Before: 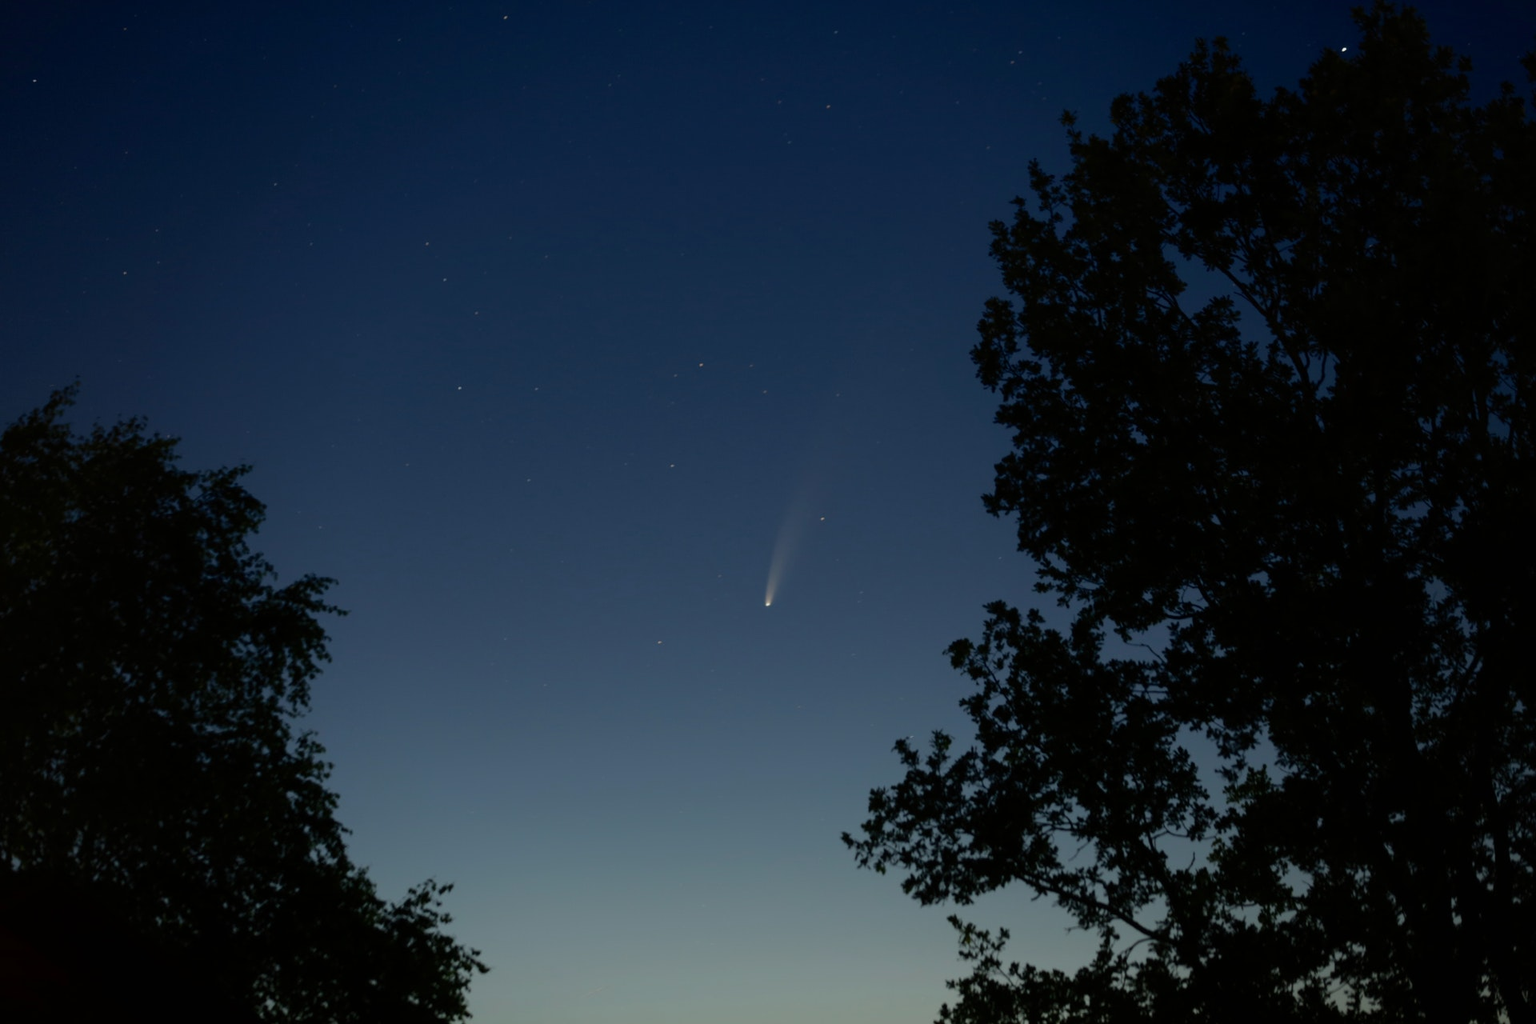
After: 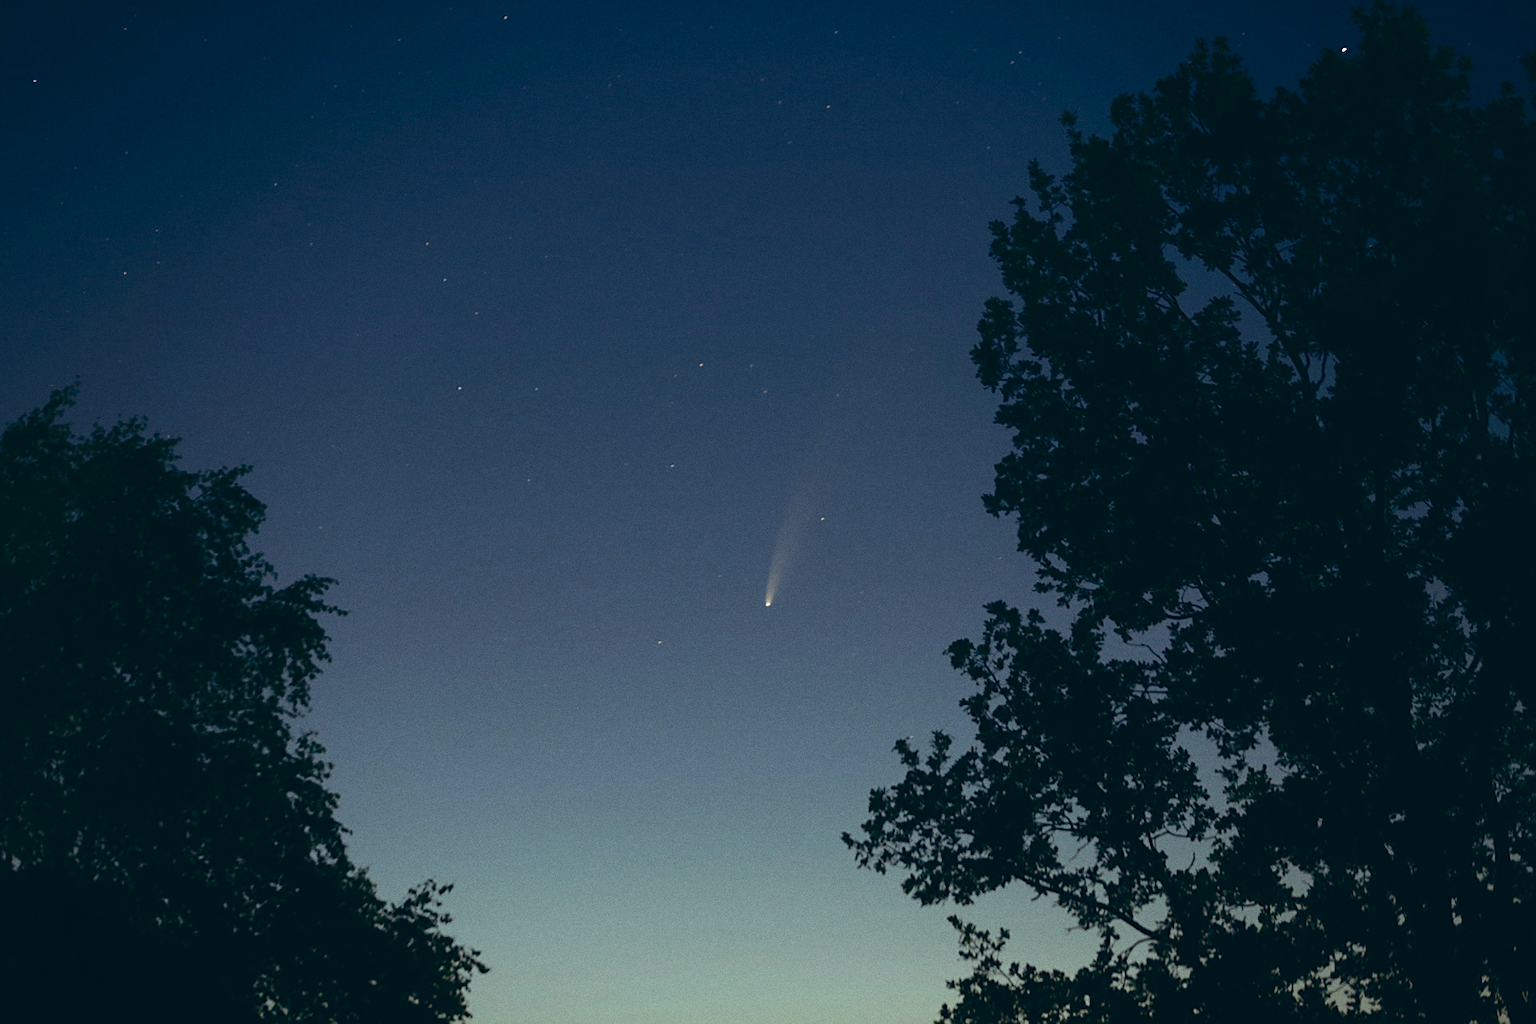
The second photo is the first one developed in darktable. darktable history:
white balance: red 1.029, blue 0.92
exposure: black level correction 0, exposure 0.5 EV, compensate exposure bias true, compensate highlight preservation false
sharpen: on, module defaults
color balance: lift [1.003, 0.993, 1.001, 1.007], gamma [1.018, 1.072, 0.959, 0.928], gain [0.974, 0.873, 1.031, 1.127]
grain: coarseness 0.47 ISO
